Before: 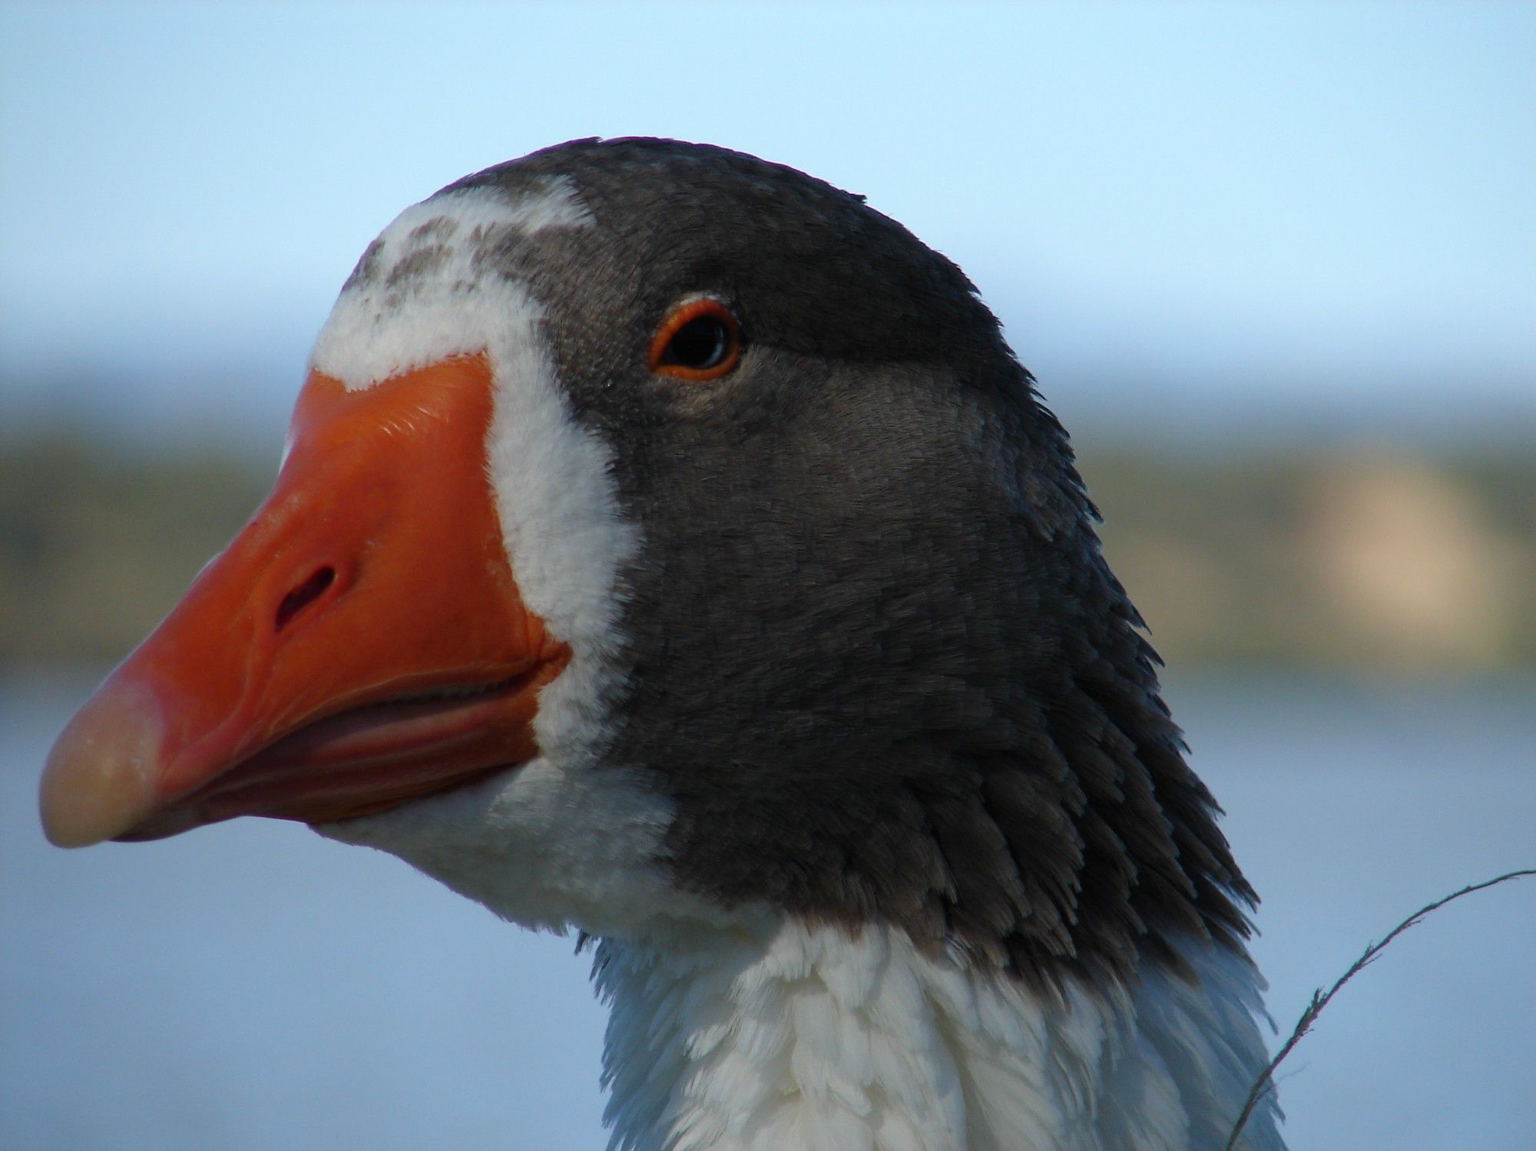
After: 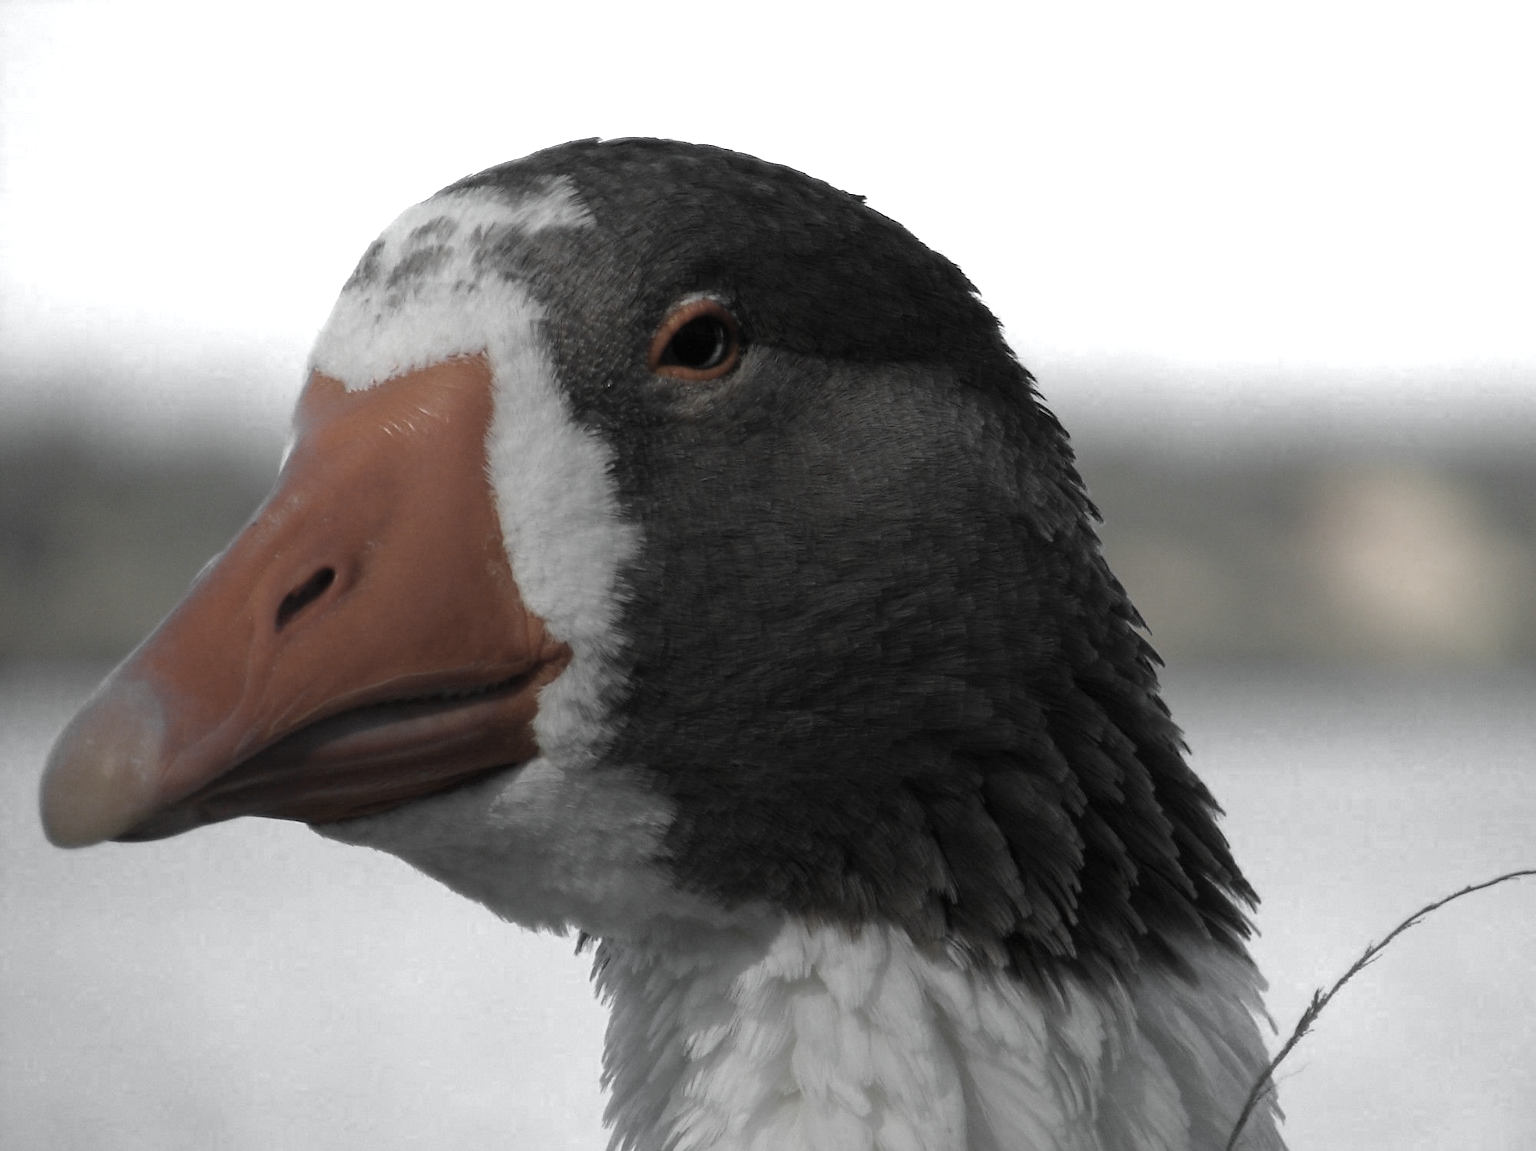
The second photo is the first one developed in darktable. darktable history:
color zones: curves: ch0 [(0, 0.613) (0.01, 0.613) (0.245, 0.448) (0.498, 0.529) (0.642, 0.665) (0.879, 0.777) (0.99, 0.613)]; ch1 [(0, 0.035) (0.121, 0.189) (0.259, 0.197) (0.415, 0.061) (0.589, 0.022) (0.732, 0.022) (0.857, 0.026) (0.991, 0.053)]
exposure: exposure 0.297 EV, compensate exposure bias true, compensate highlight preservation false
